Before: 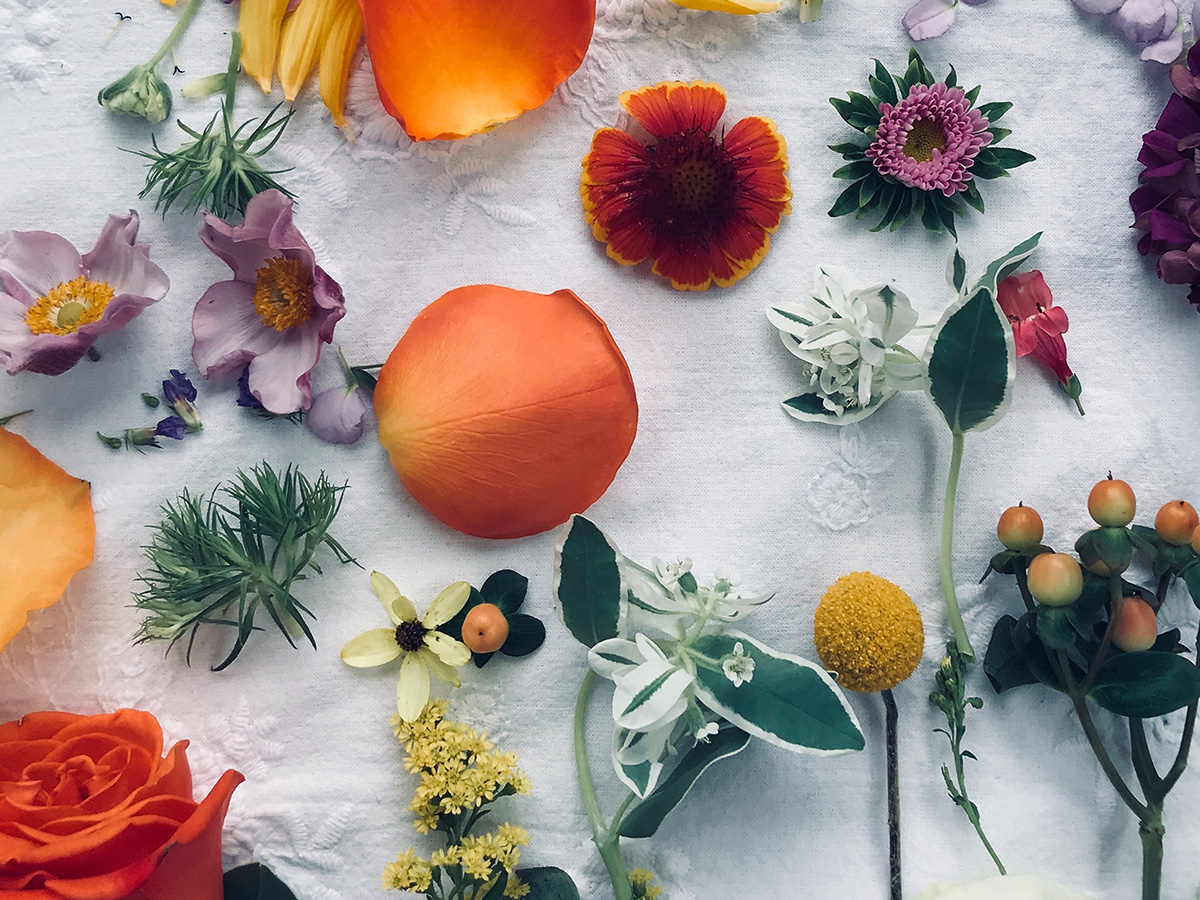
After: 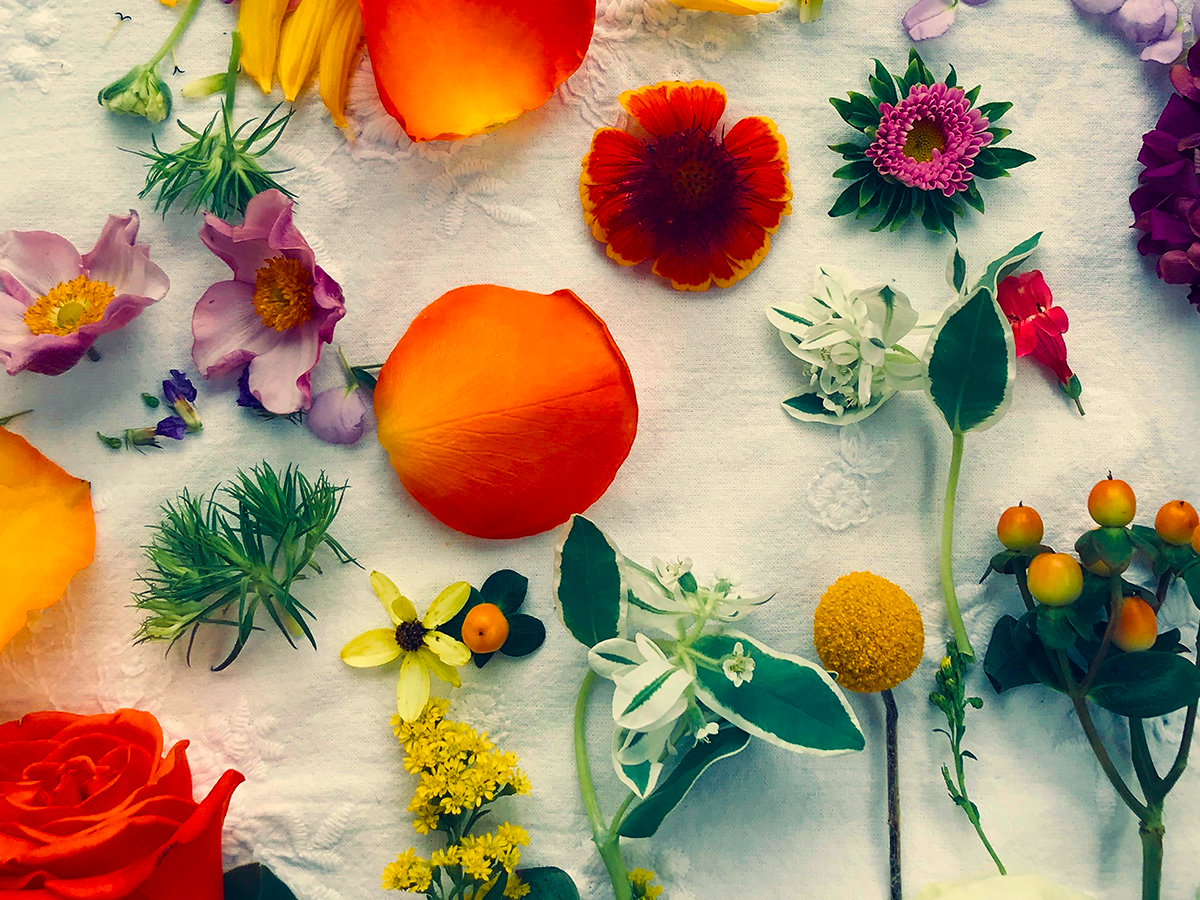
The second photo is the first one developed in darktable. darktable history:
white balance: red 1.029, blue 0.92
velvia: strength 32%, mid-tones bias 0.2
color balance rgb: perceptual saturation grading › global saturation 30%, global vibrance 20%
